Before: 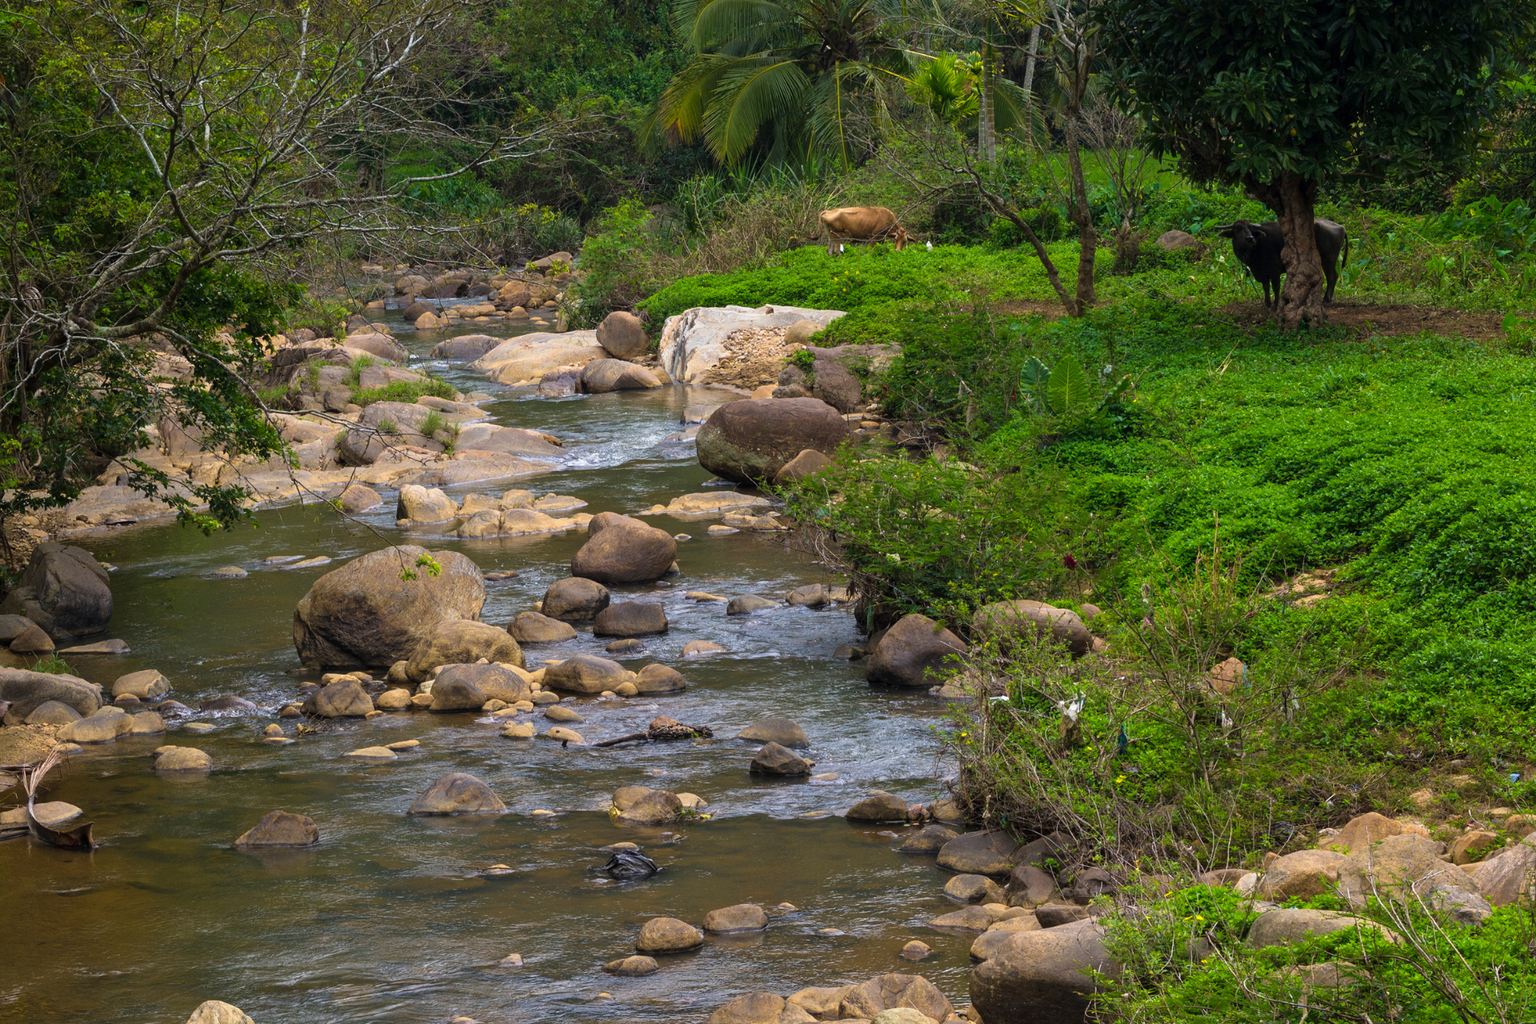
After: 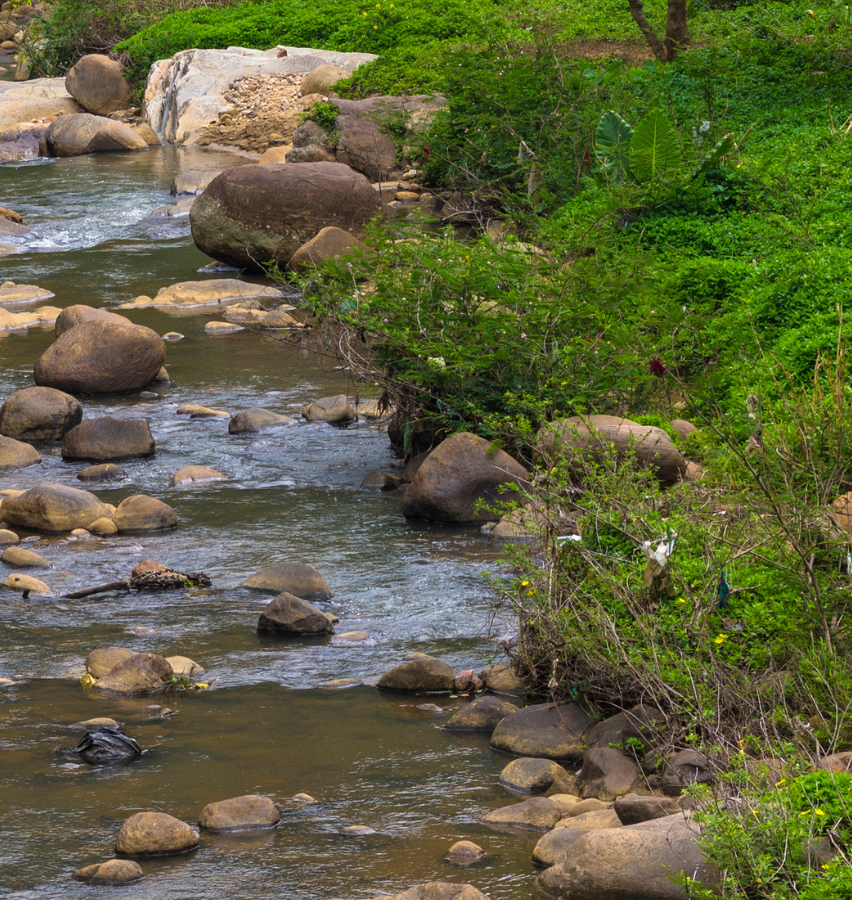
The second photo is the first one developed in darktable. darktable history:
crop: left 35.432%, top 26.233%, right 20.145%, bottom 3.432%
exposure: compensate highlight preservation false
